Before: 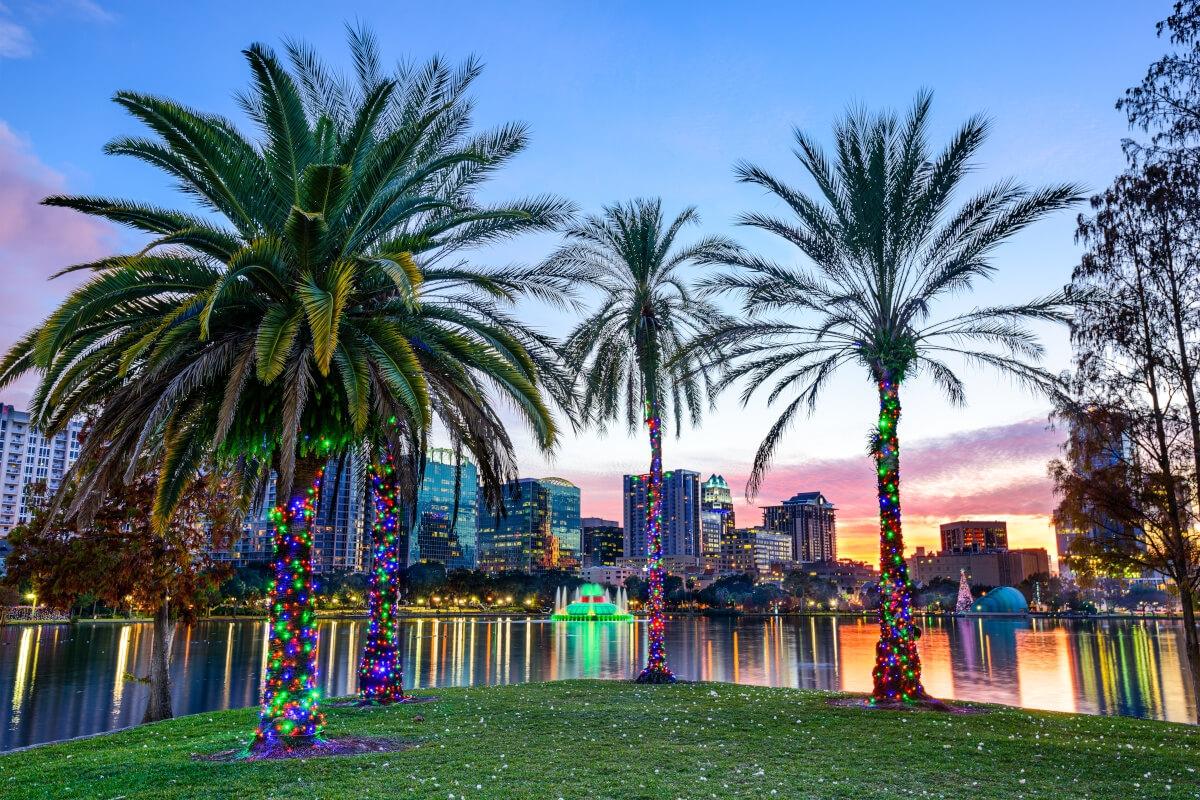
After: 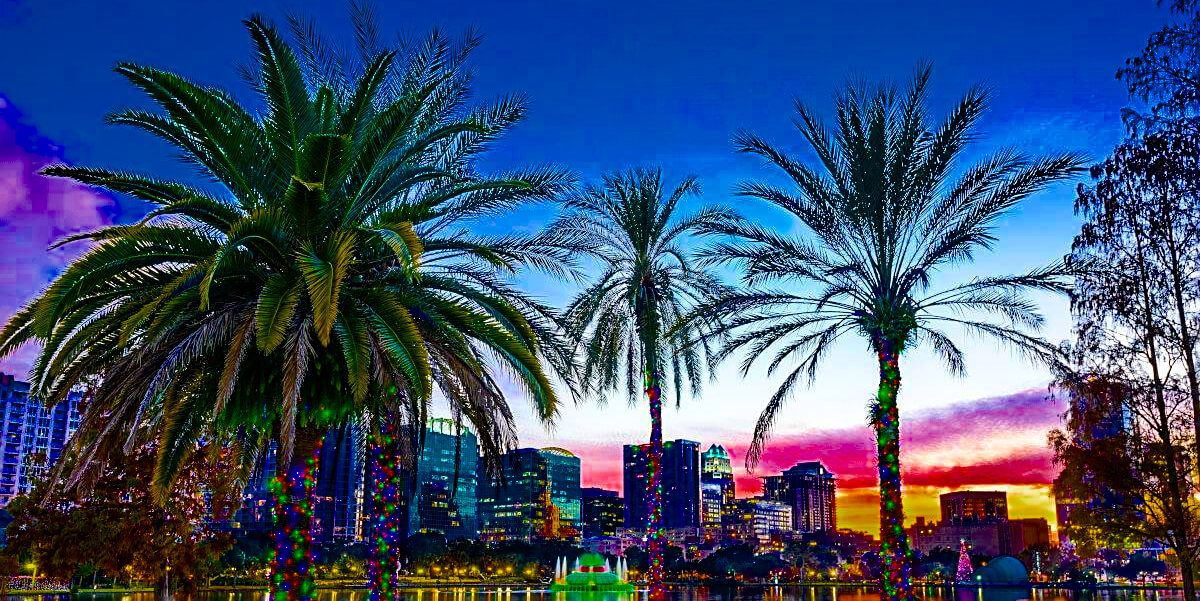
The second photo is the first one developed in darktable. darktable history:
color balance rgb: linear chroma grading › global chroma 14.388%, perceptual saturation grading › global saturation 65.429%, perceptual saturation grading › highlights 49.565%, perceptual saturation grading › shadows 29.513%, saturation formula JzAzBz (2021)
crop: top 3.761%, bottom 20.99%
sharpen: amount 0.495
